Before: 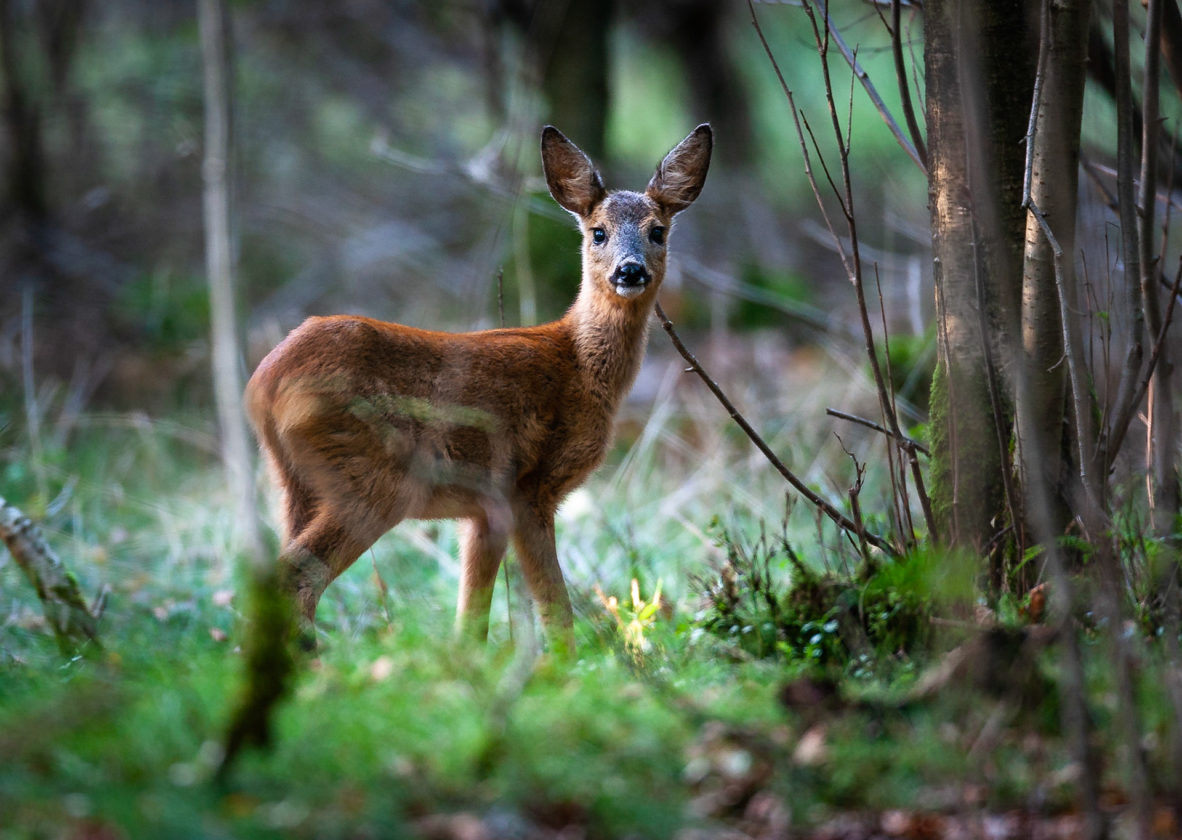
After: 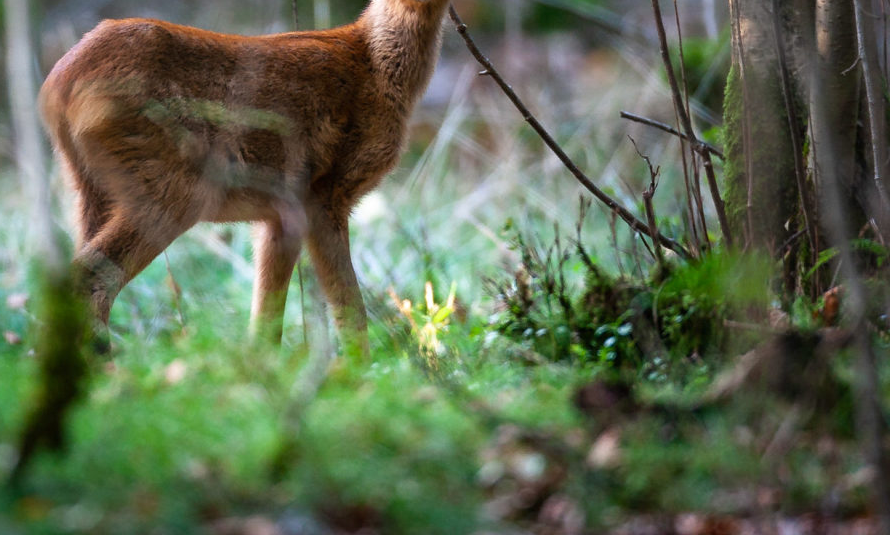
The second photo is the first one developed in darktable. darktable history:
crop and rotate: left 17.511%, top 35.466%, right 7.147%, bottom 0.803%
